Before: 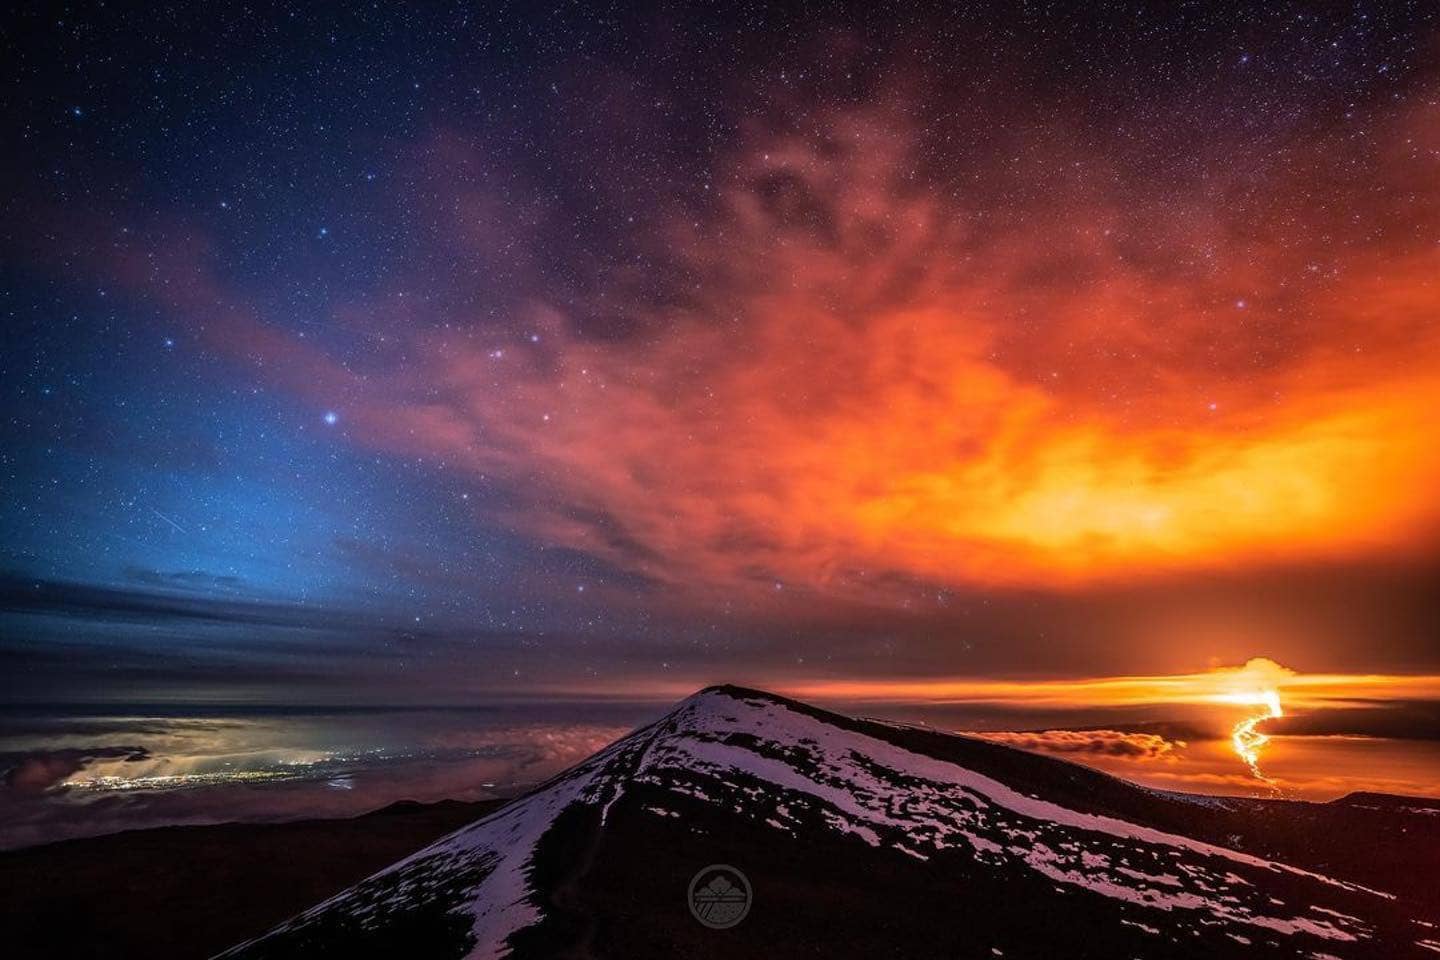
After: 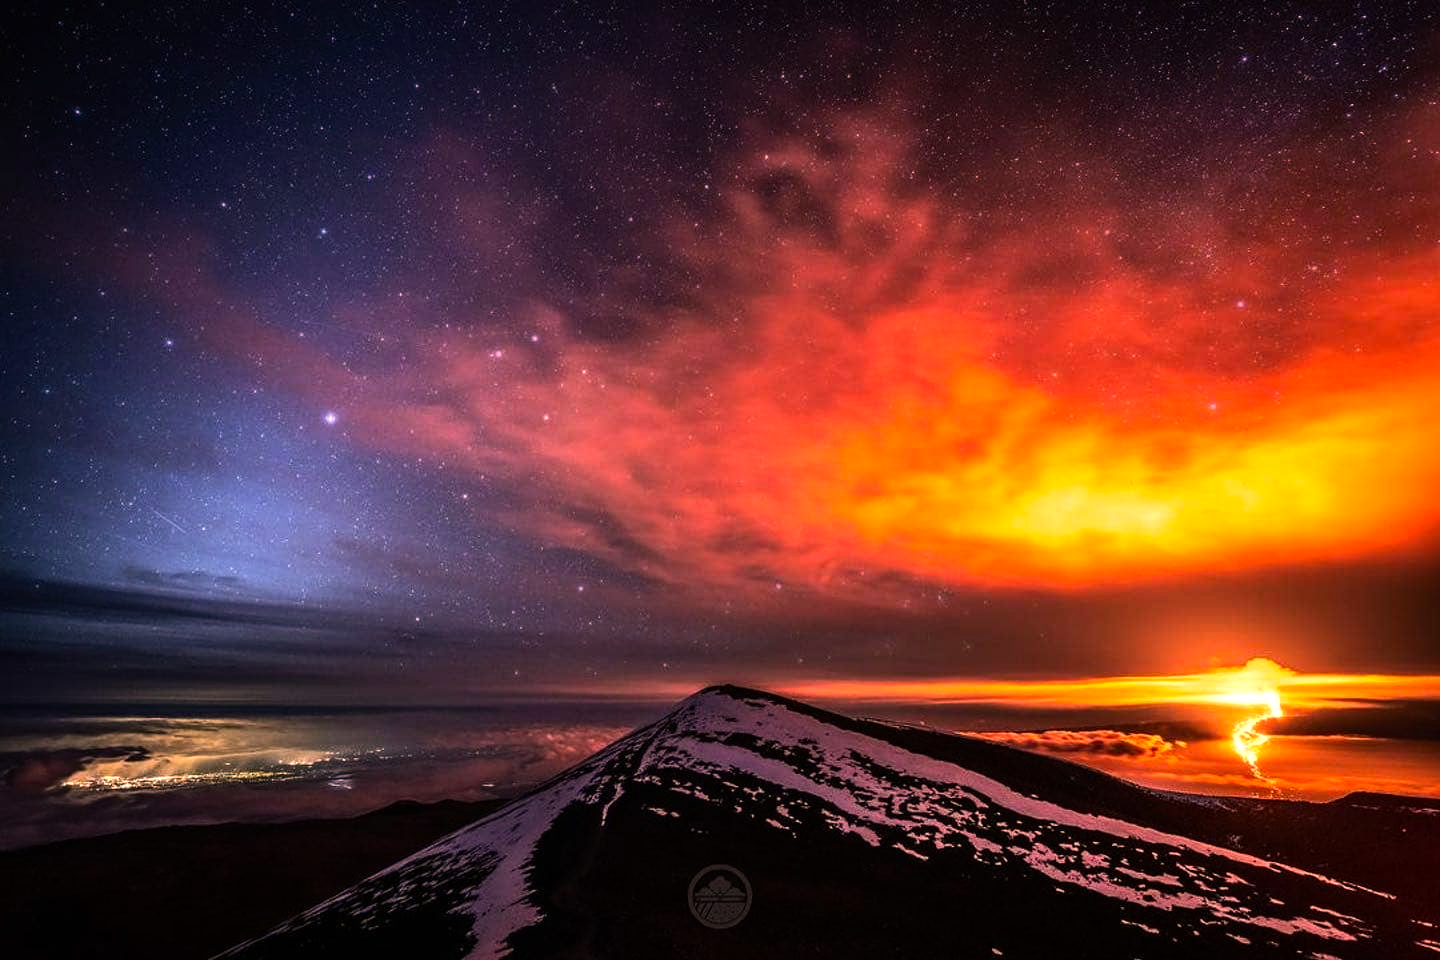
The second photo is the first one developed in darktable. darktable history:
tone equalizer: -8 EV -0.74 EV, -7 EV -0.671 EV, -6 EV -0.579 EV, -5 EV -0.369 EV, -3 EV 0.372 EV, -2 EV 0.6 EV, -1 EV 0.682 EV, +0 EV 0.727 EV, edges refinement/feathering 500, mask exposure compensation -1.57 EV, preserve details no
color correction: highlights a* 20.64, highlights b* 19.84
